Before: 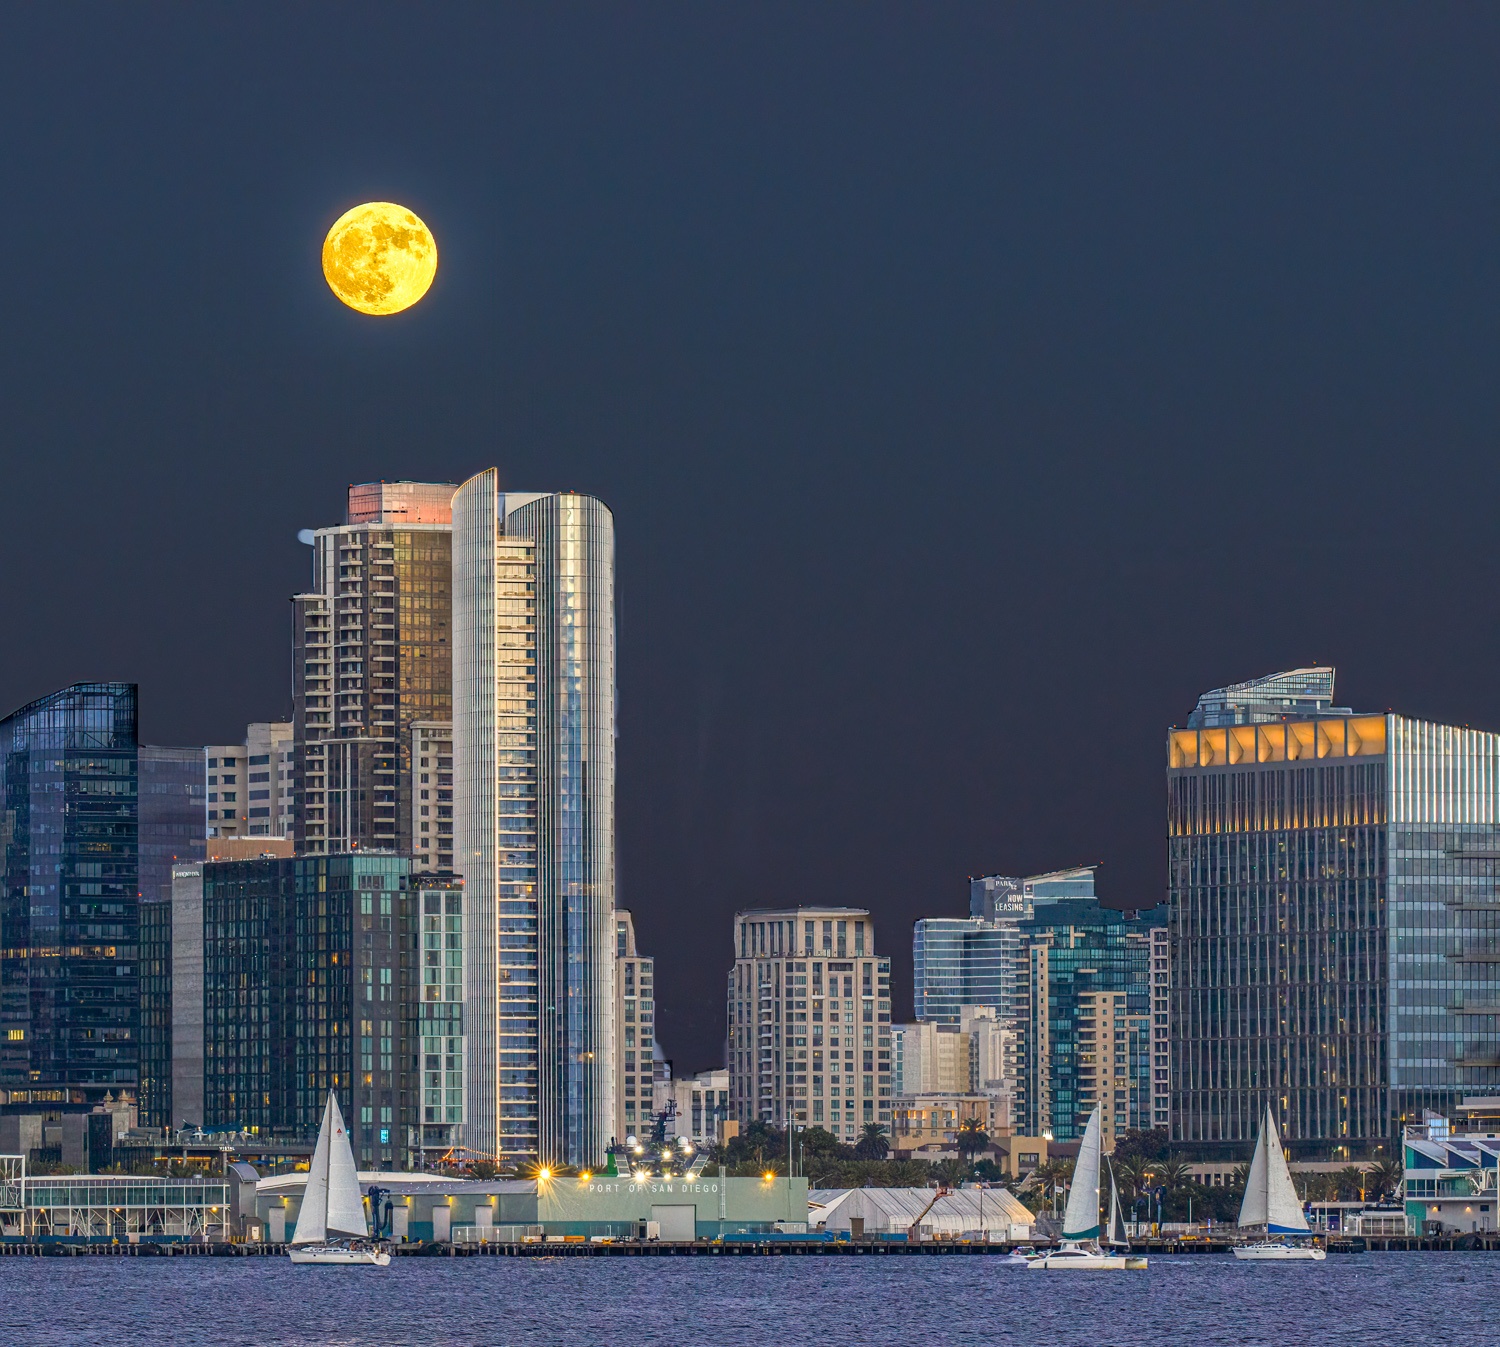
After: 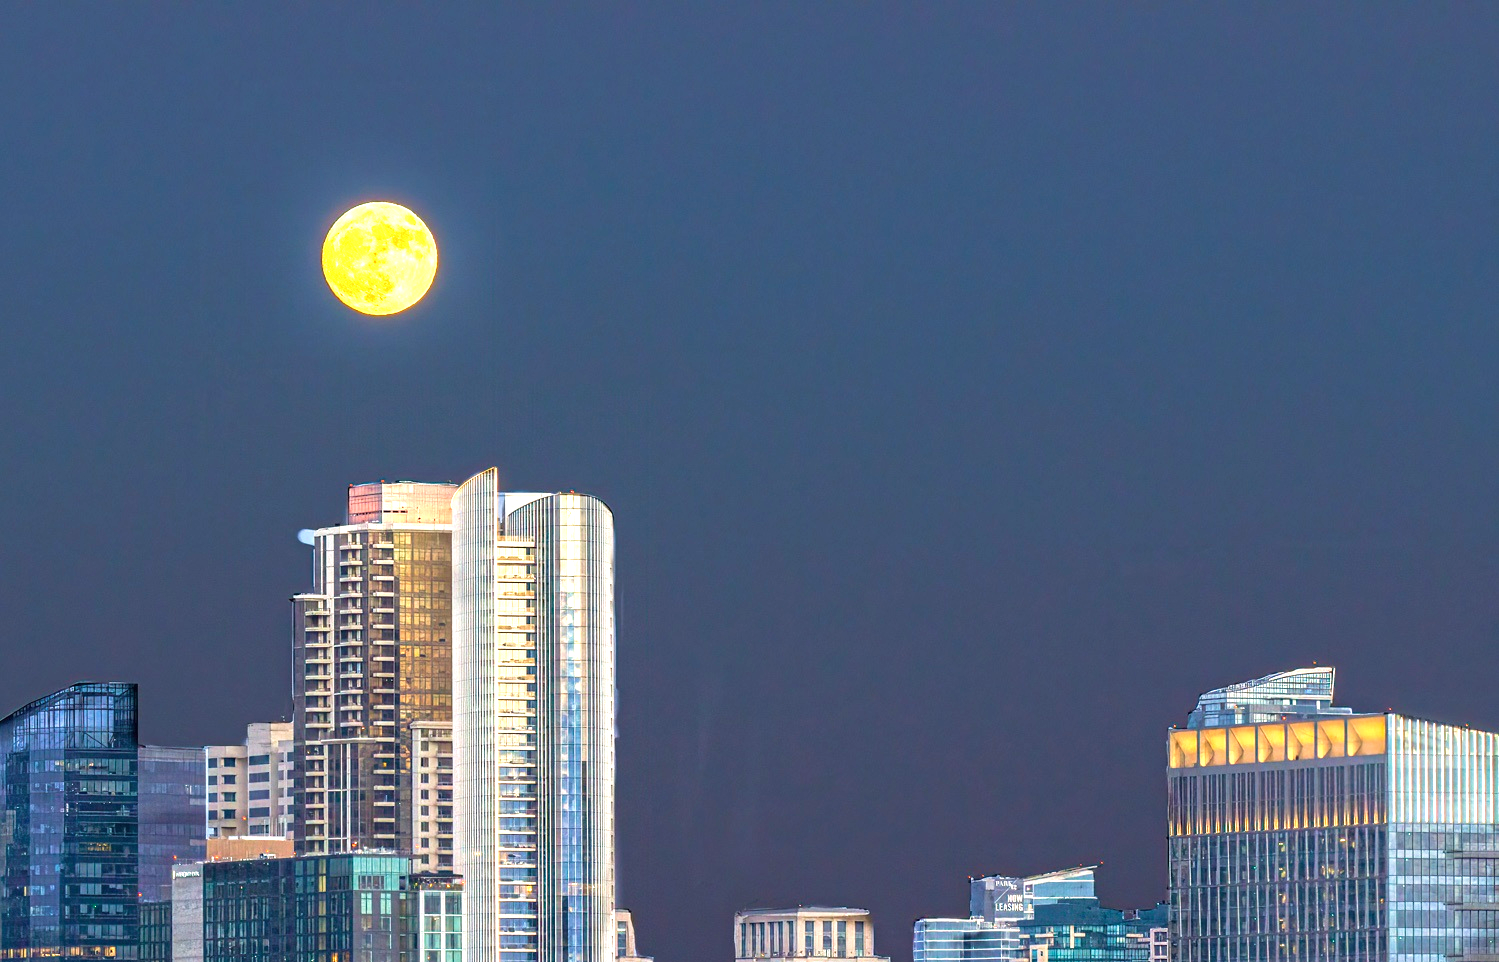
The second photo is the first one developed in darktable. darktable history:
exposure: black level correction 0, exposure 1.2 EV, compensate highlight preservation false
velvia: on, module defaults
crop: bottom 28.576%
